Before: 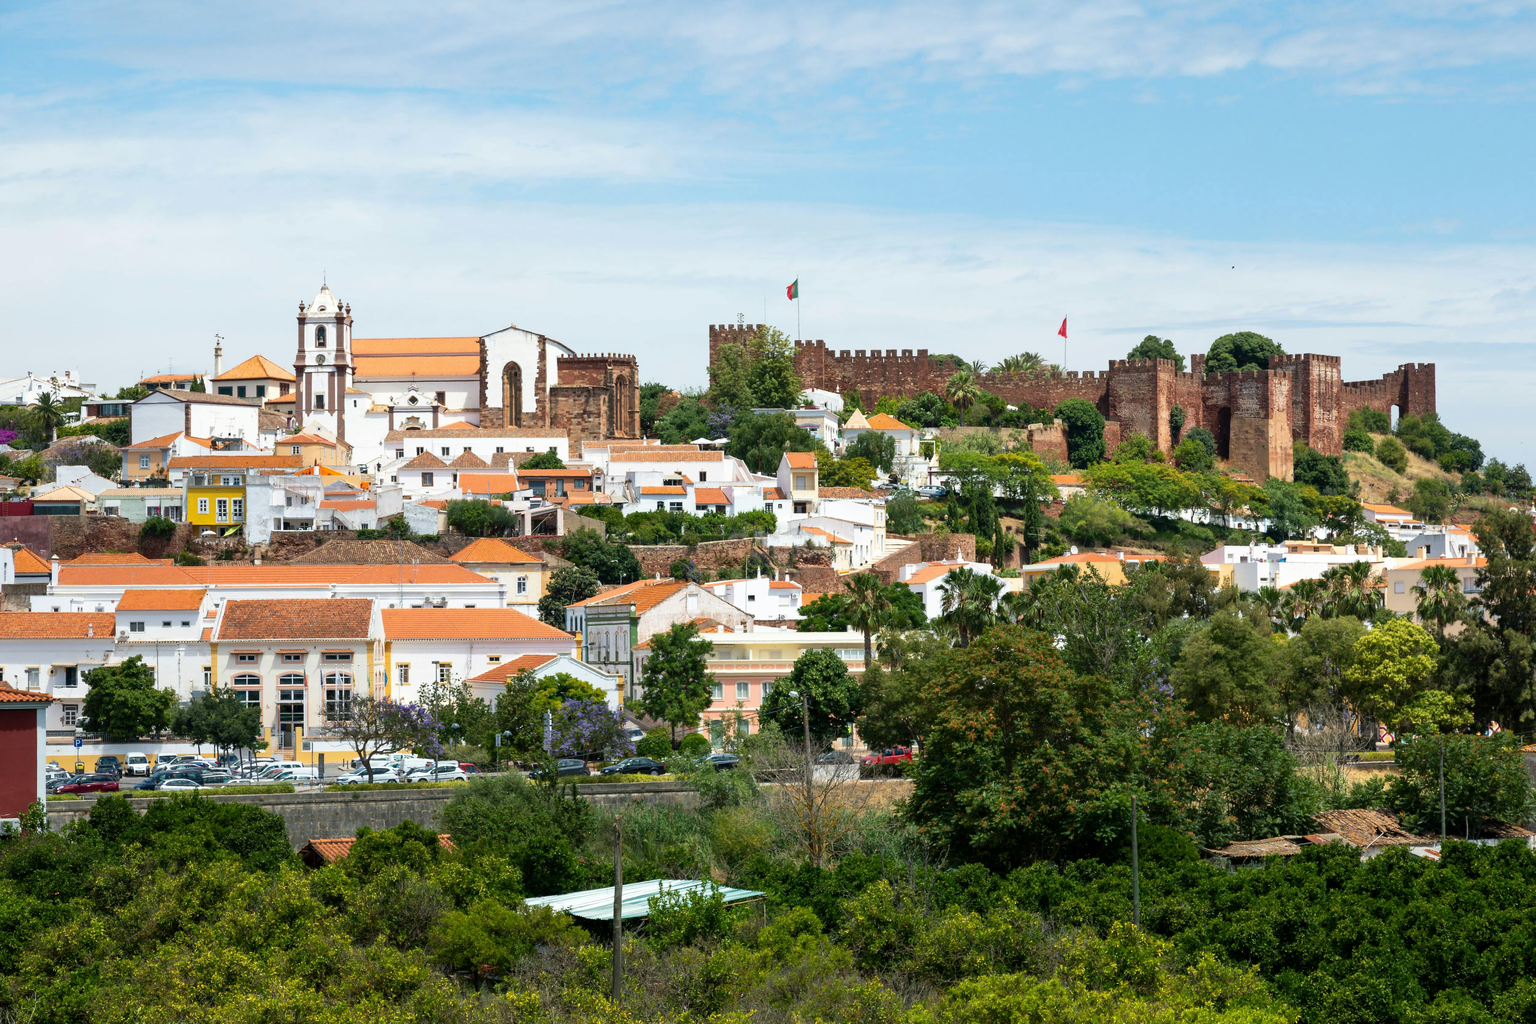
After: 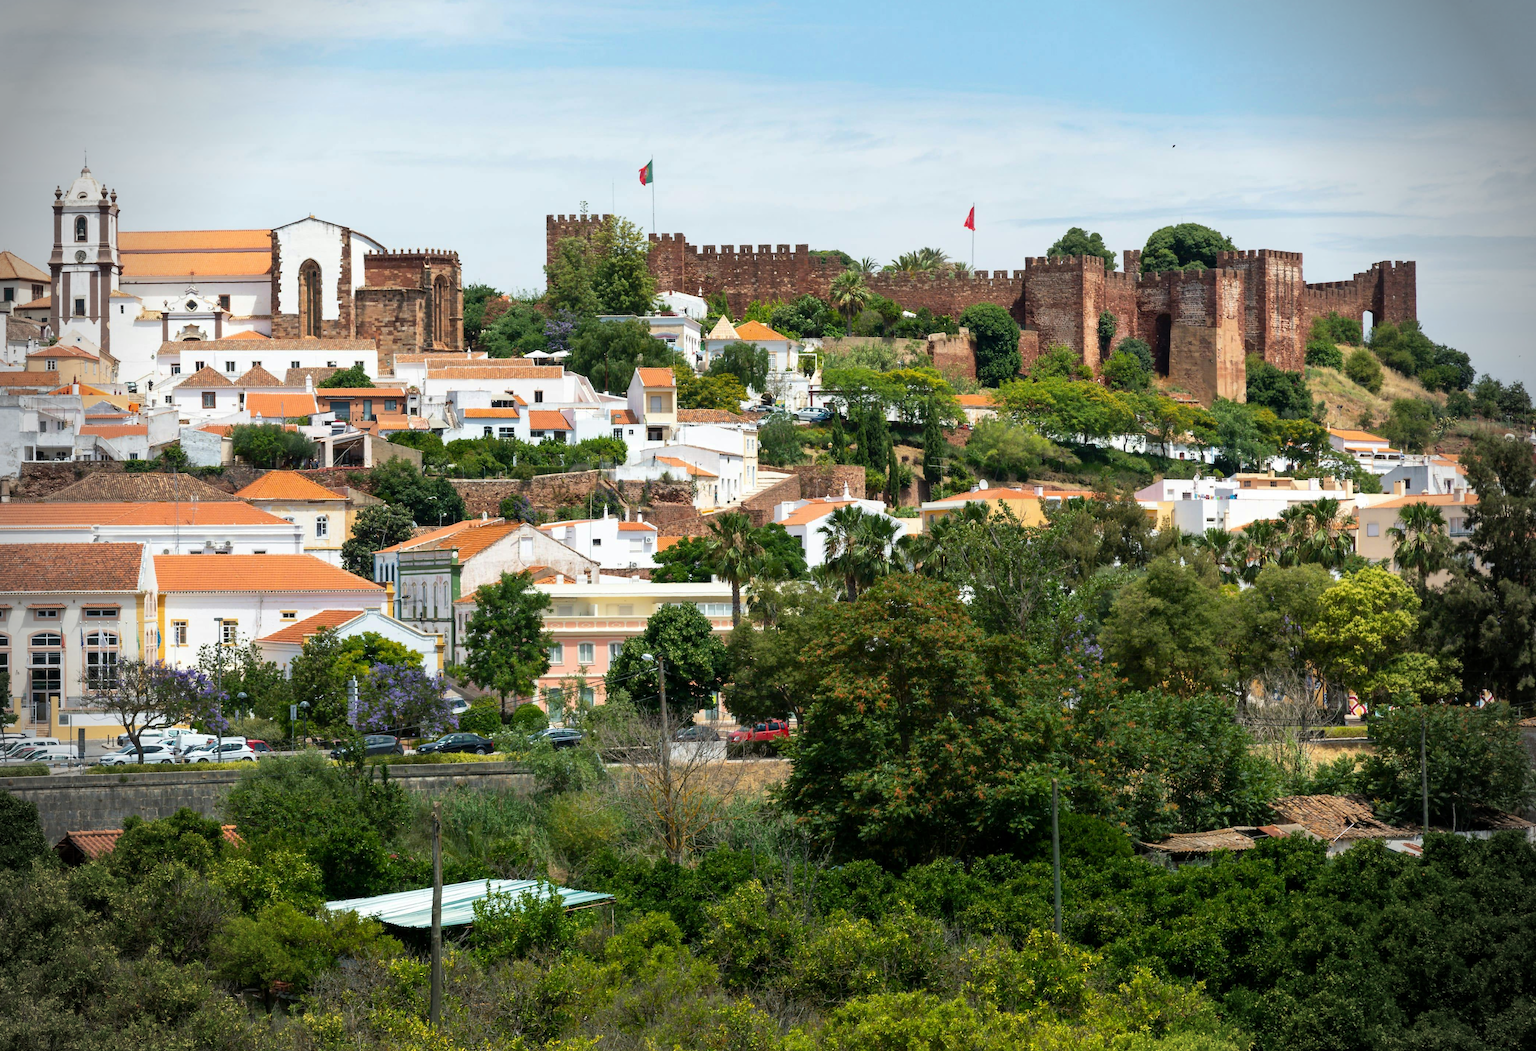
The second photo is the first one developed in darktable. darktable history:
crop: left 16.504%, top 14.234%
vignetting: fall-off radius 32.42%, brightness -0.575
